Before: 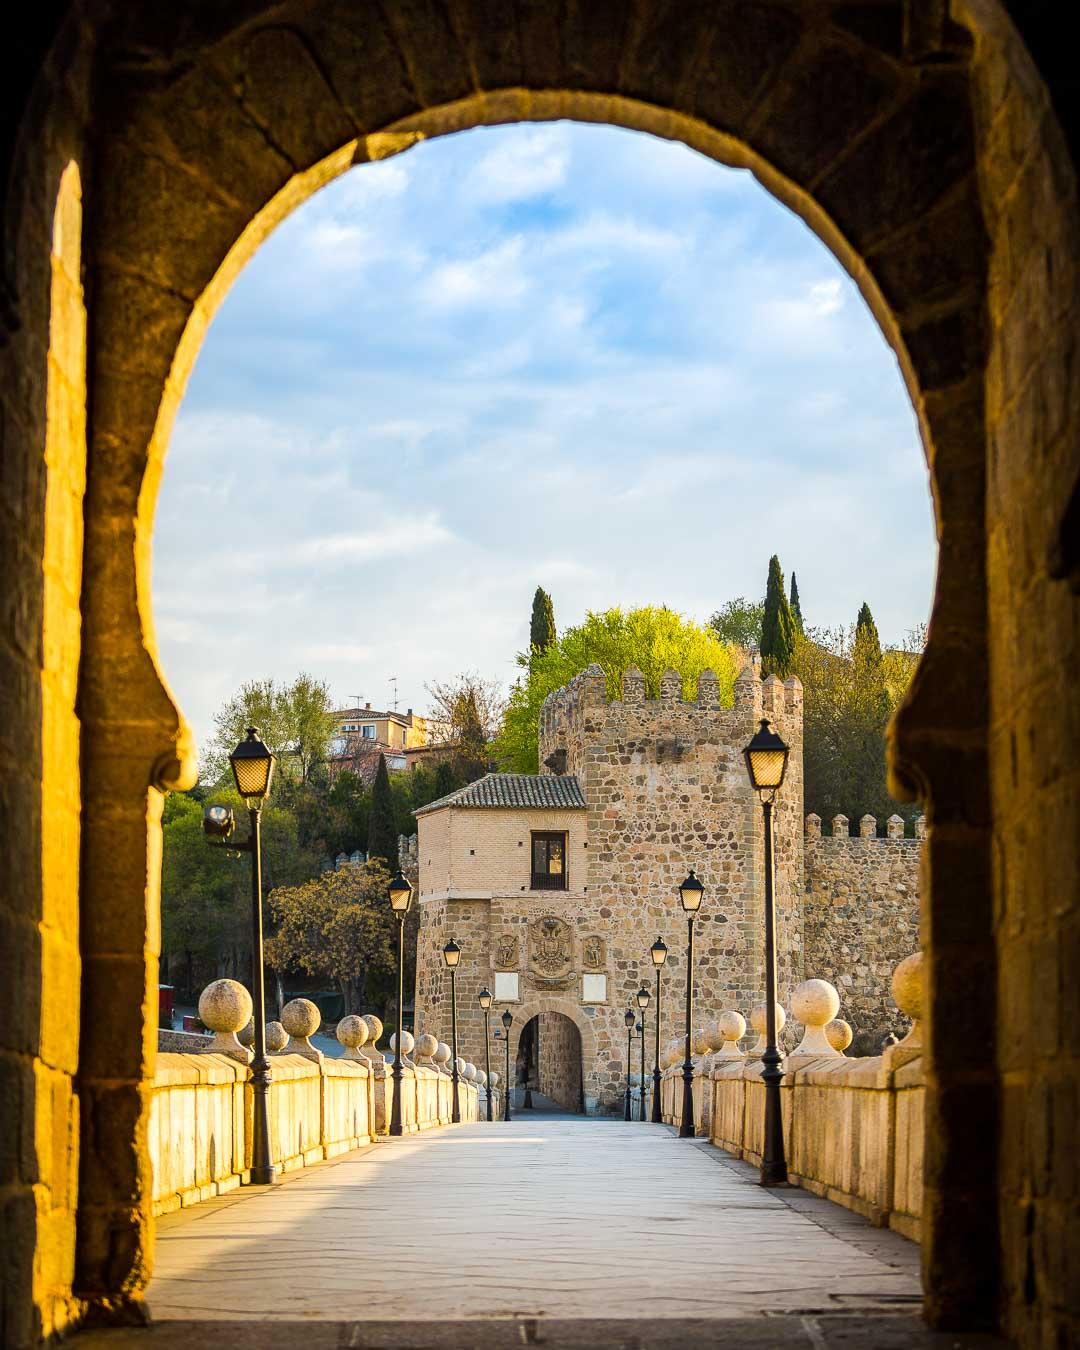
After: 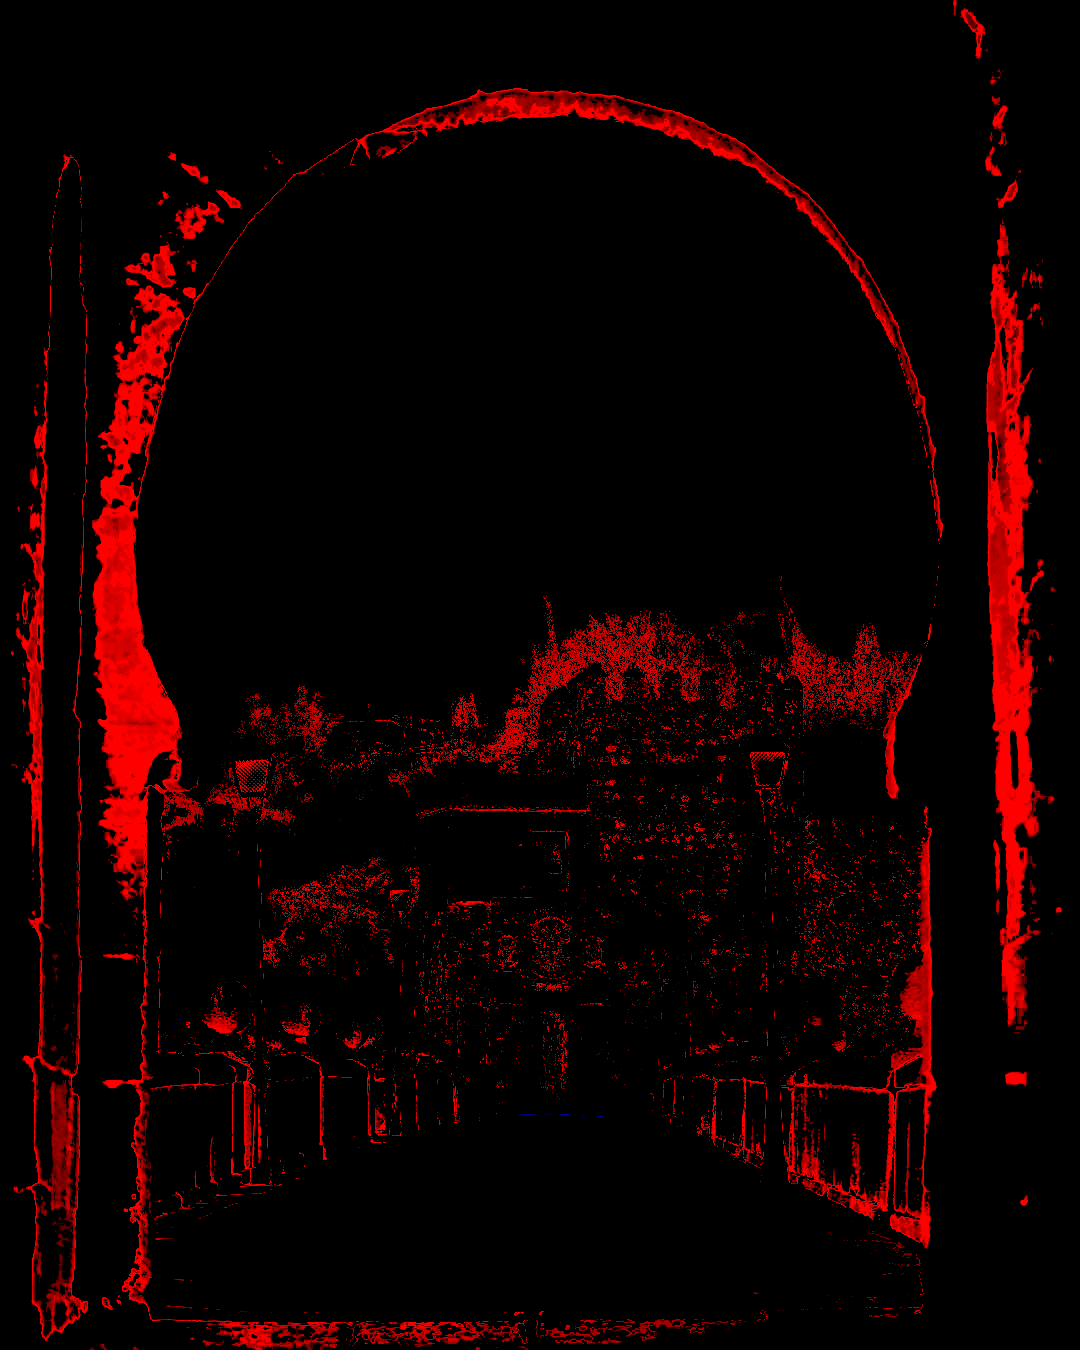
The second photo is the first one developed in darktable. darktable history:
local contrast: detail 130%
exposure: black level correction 0.099, exposure 3.078 EV, compensate exposure bias true, compensate highlight preservation false
sharpen: amount 0.217
